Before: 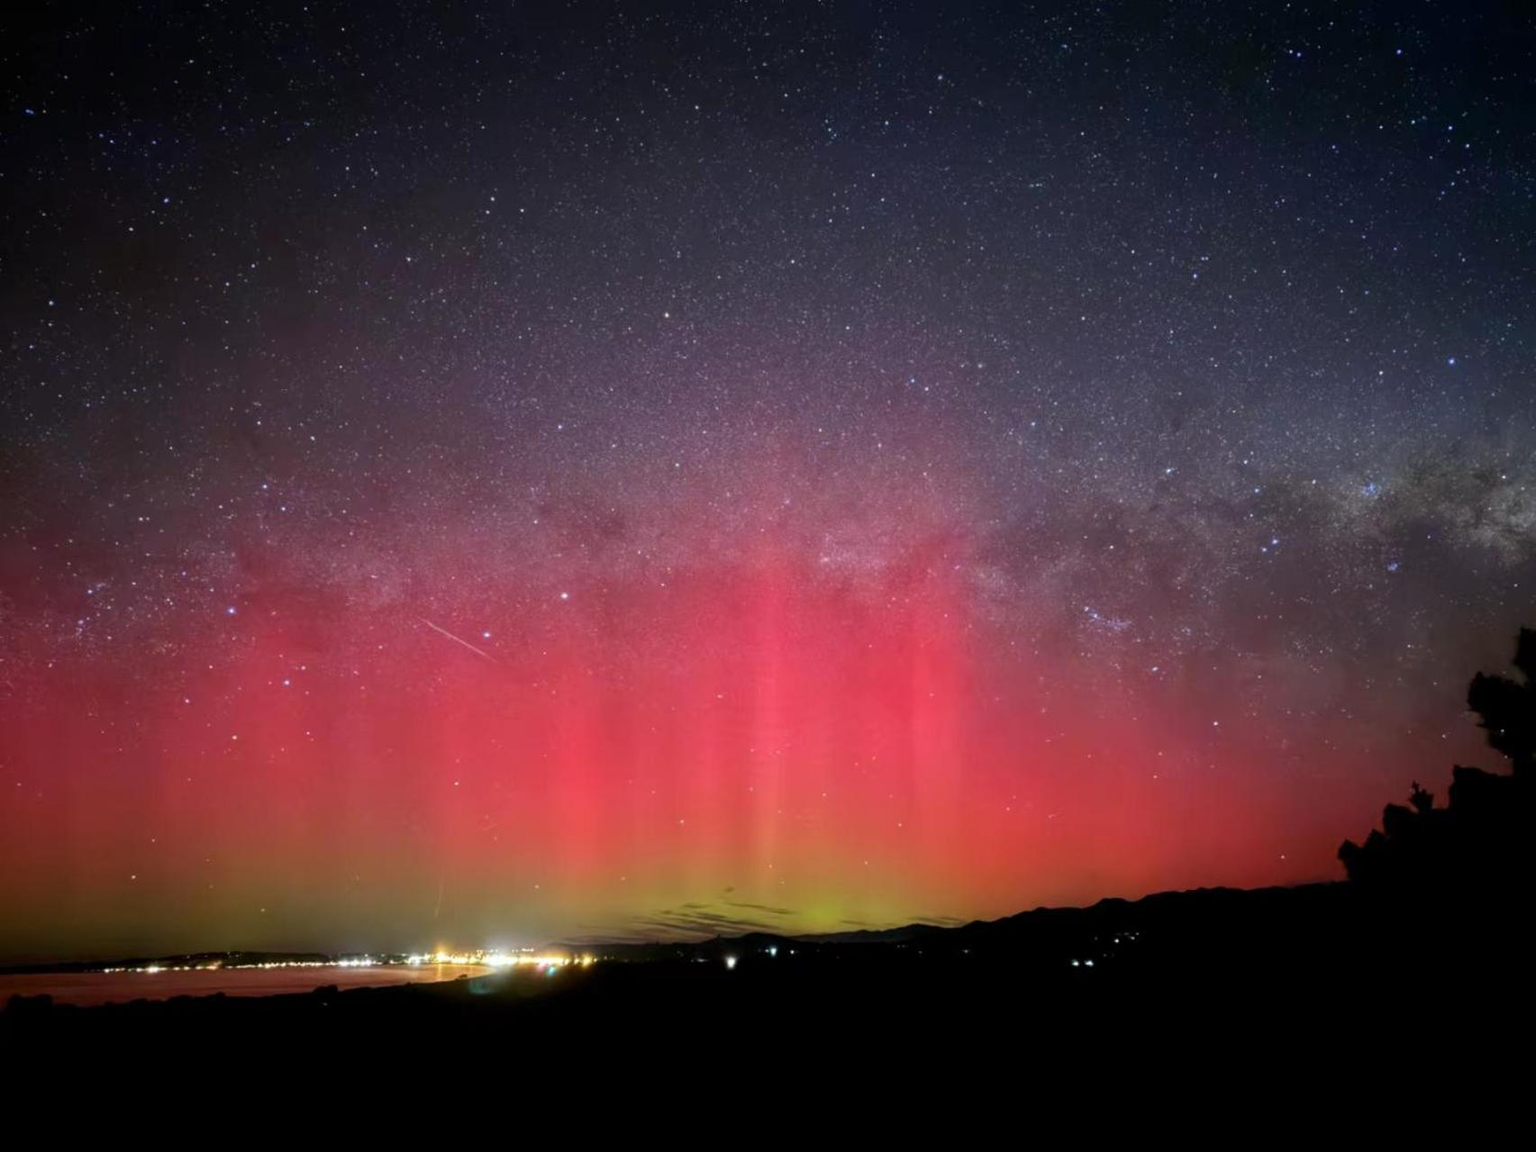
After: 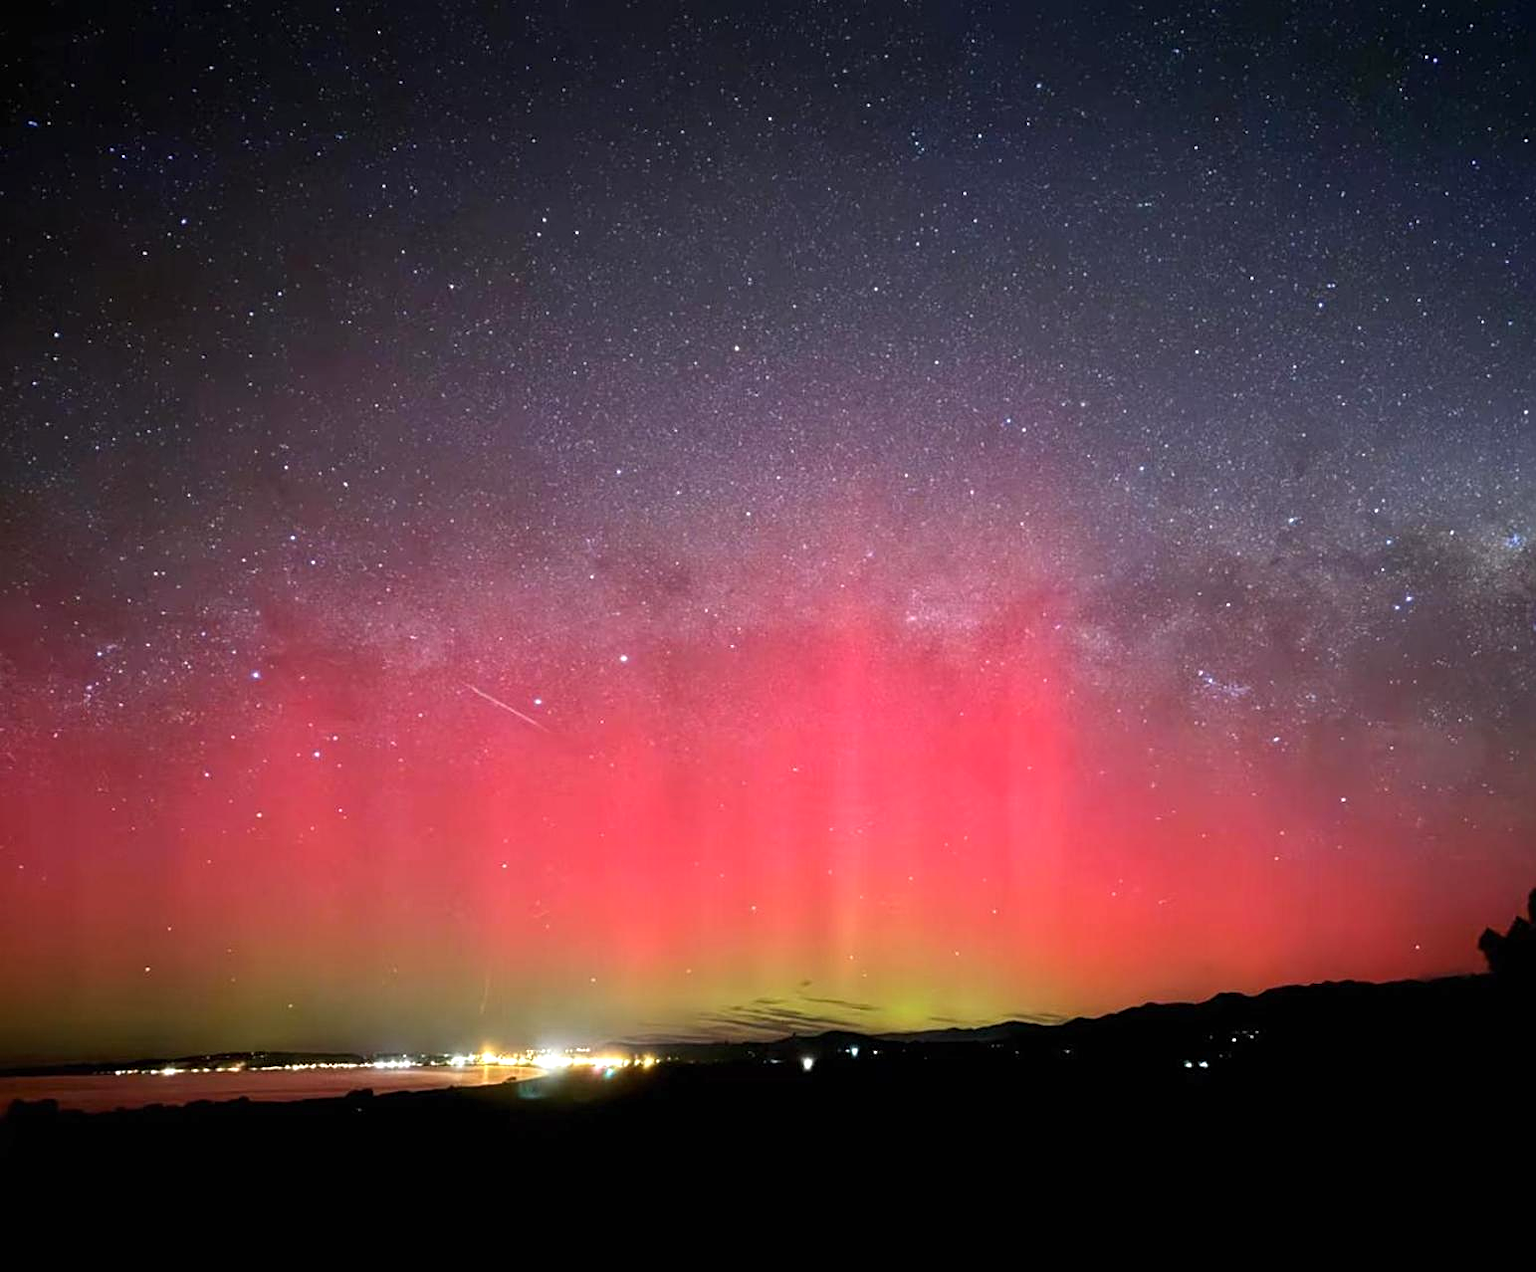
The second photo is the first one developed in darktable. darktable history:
sharpen: on, module defaults
crop: right 9.48%, bottom 0.039%
exposure: black level correction 0, exposure 0.5 EV, compensate highlight preservation false
